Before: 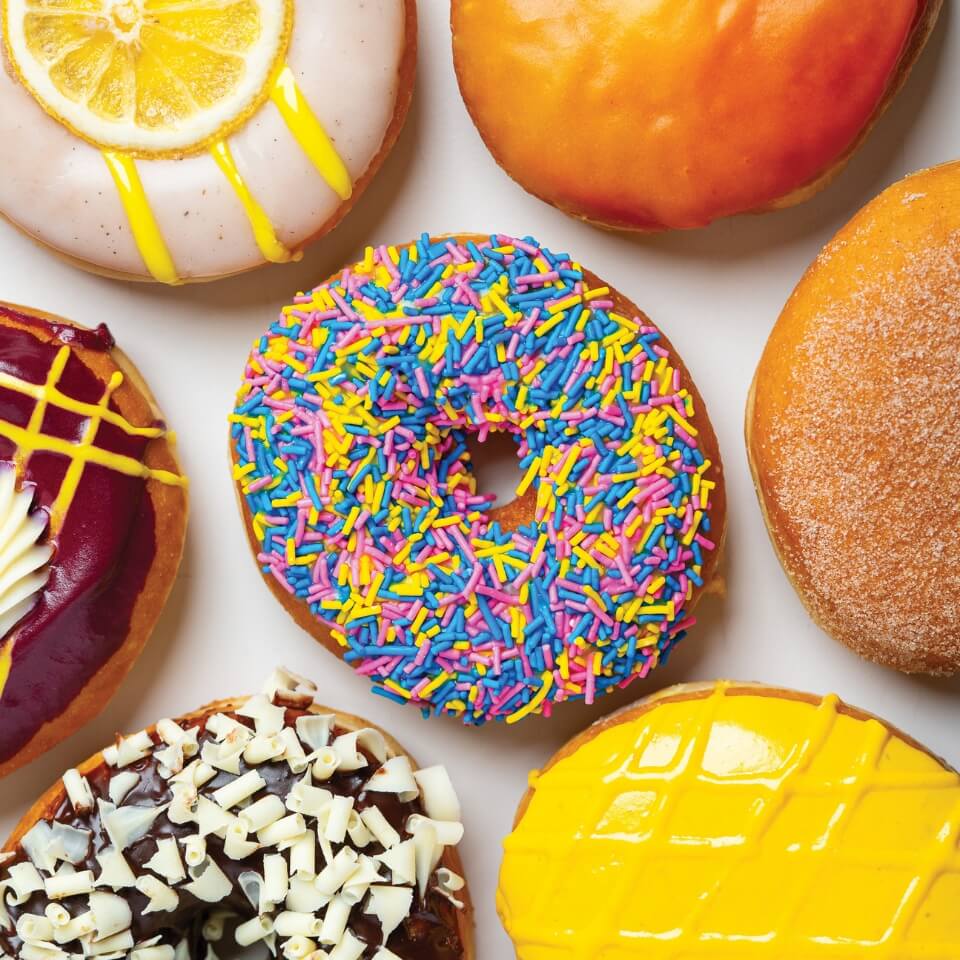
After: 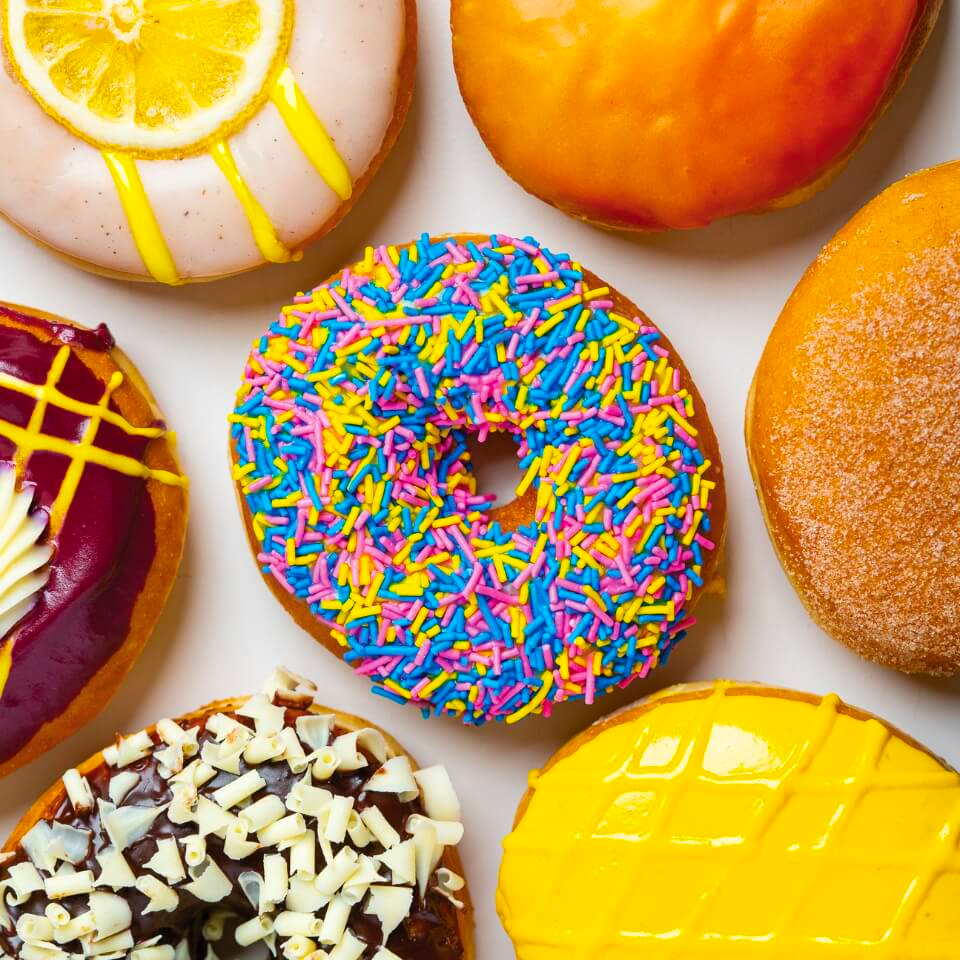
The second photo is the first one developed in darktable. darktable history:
color balance rgb: perceptual saturation grading › global saturation -0.08%, global vibrance 50.688%
